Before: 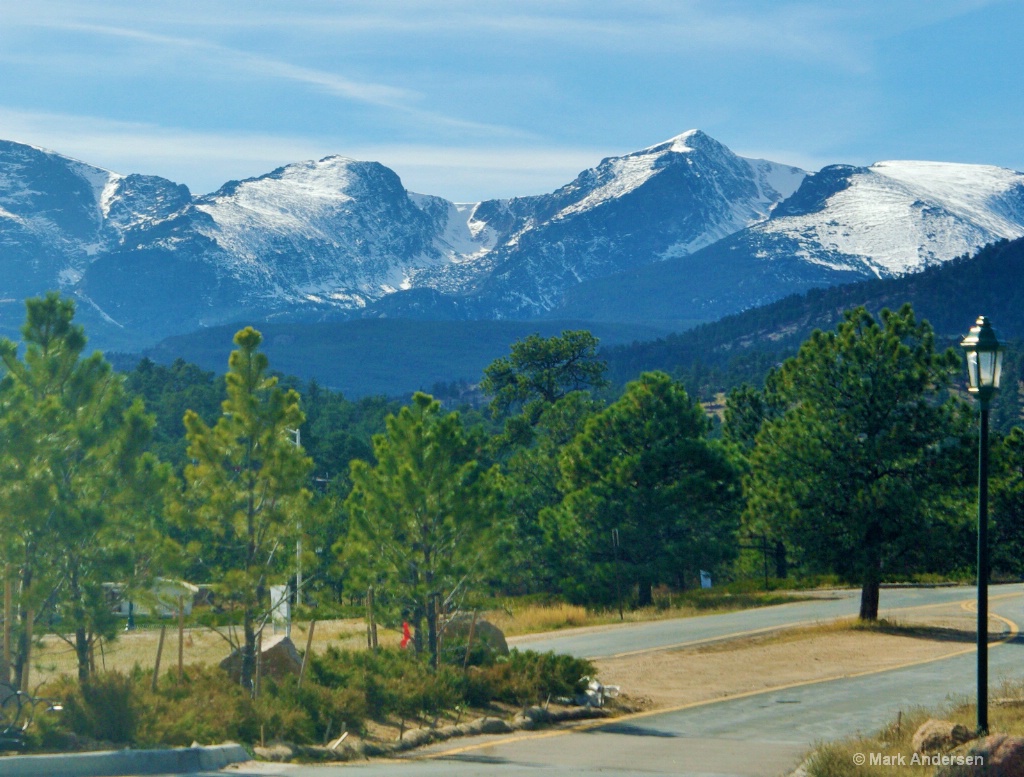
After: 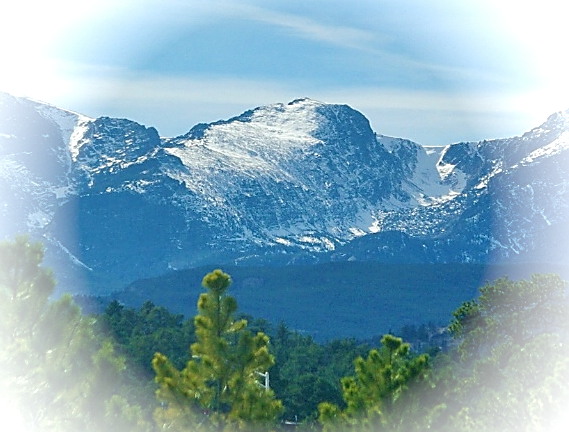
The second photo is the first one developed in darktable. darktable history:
sharpen: radius 1.392, amount 1.259, threshold 0.801
vignetting: fall-off start 71.8%, brightness 0.99, saturation -0.492, unbound false
crop and rotate: left 3.028%, top 7.37%, right 41.392%, bottom 37.013%
